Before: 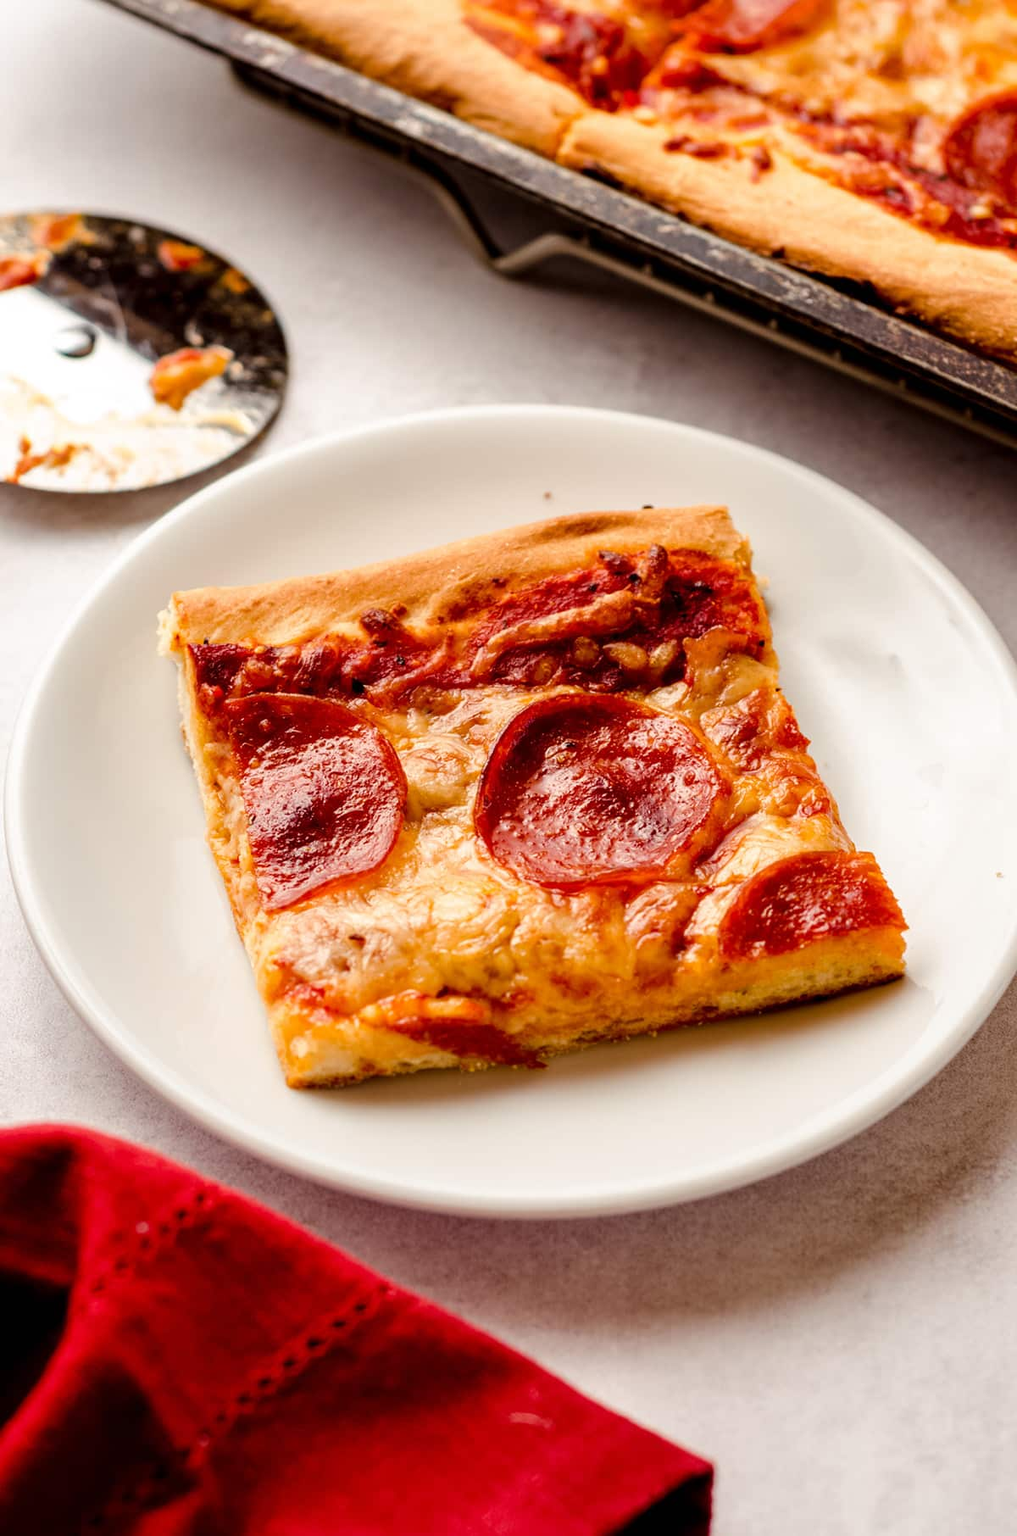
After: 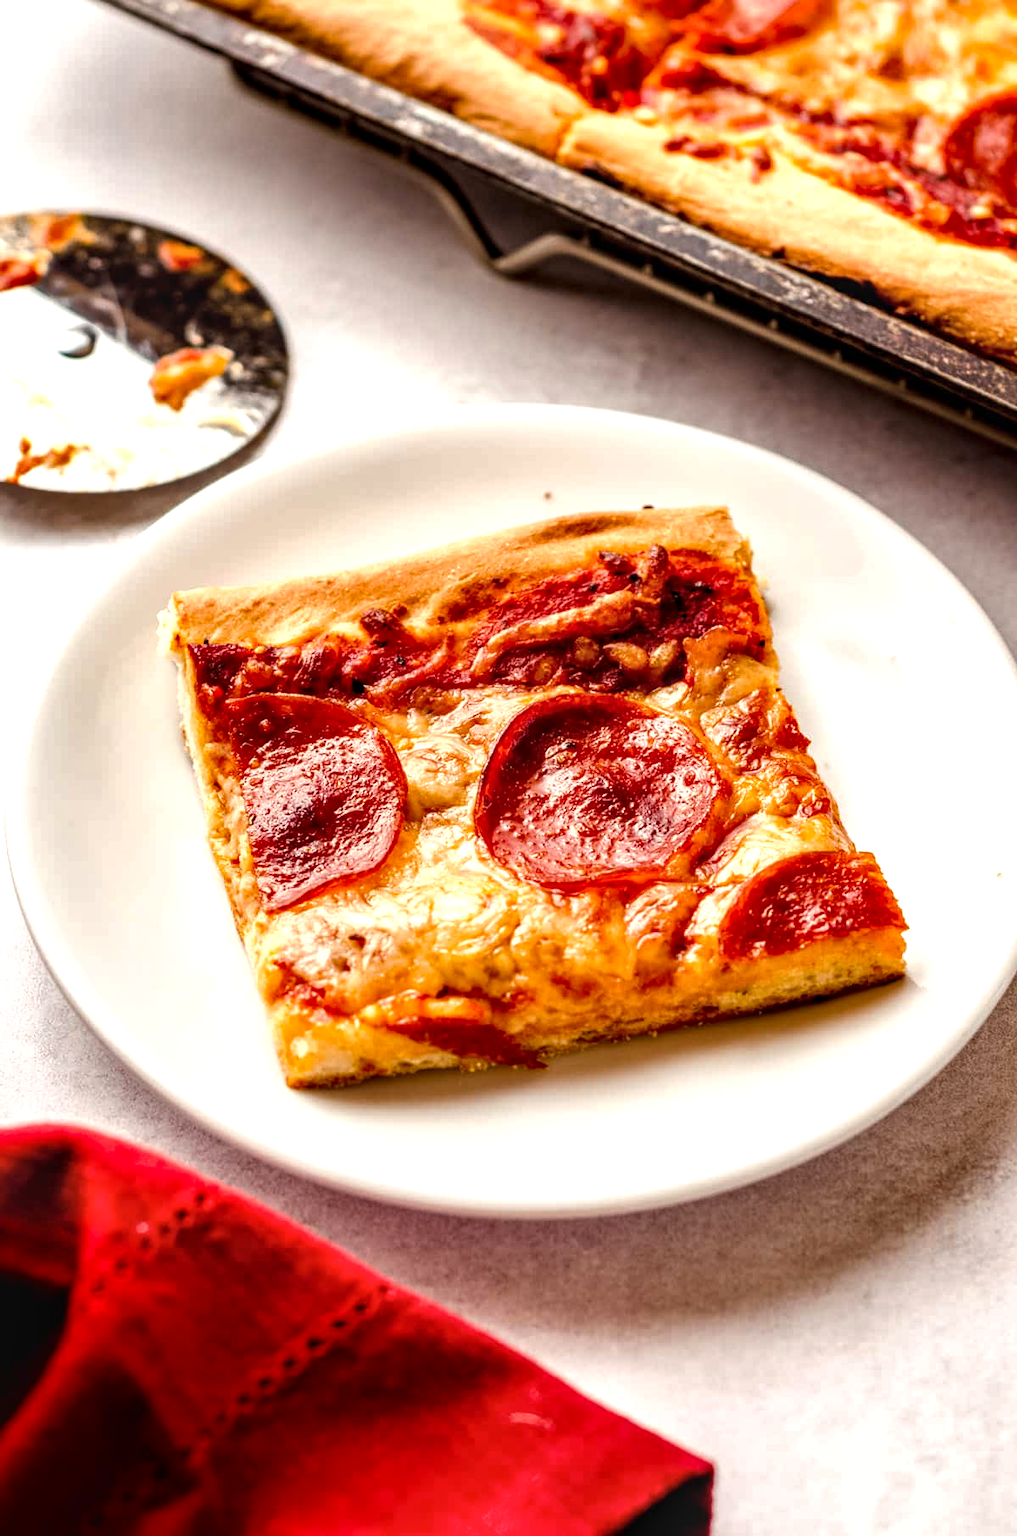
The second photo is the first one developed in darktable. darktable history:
shadows and highlights: shadows -87.23, highlights -36.42, soften with gaussian
exposure: black level correction 0, exposure 0.499 EV, compensate highlight preservation false
local contrast: detail 130%
